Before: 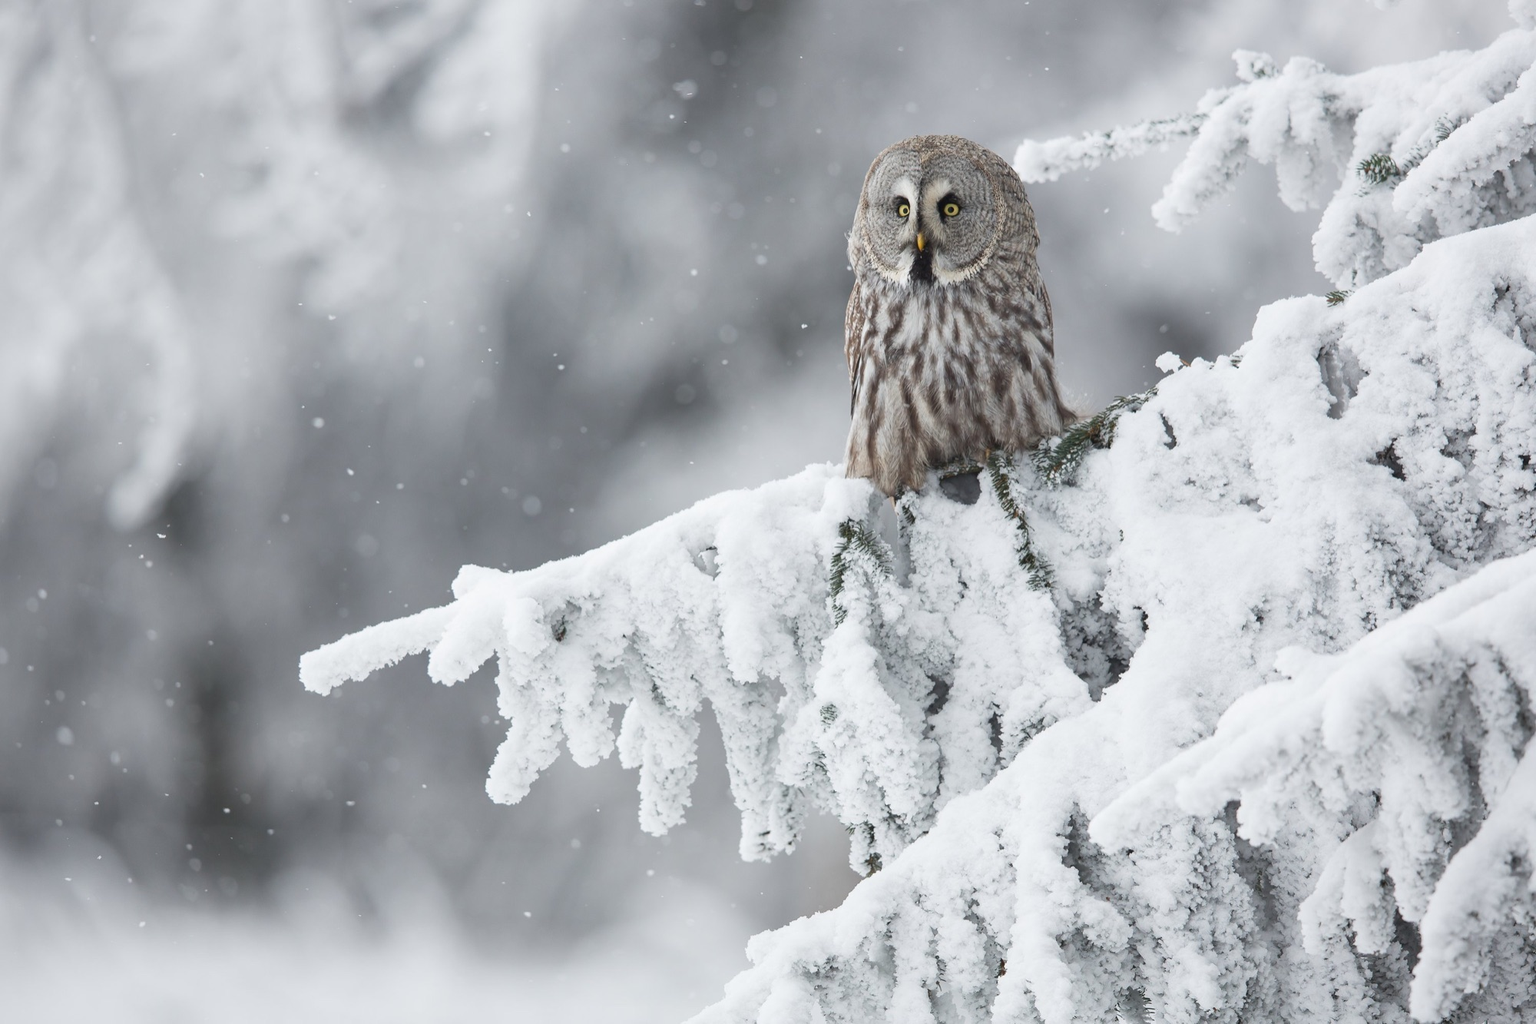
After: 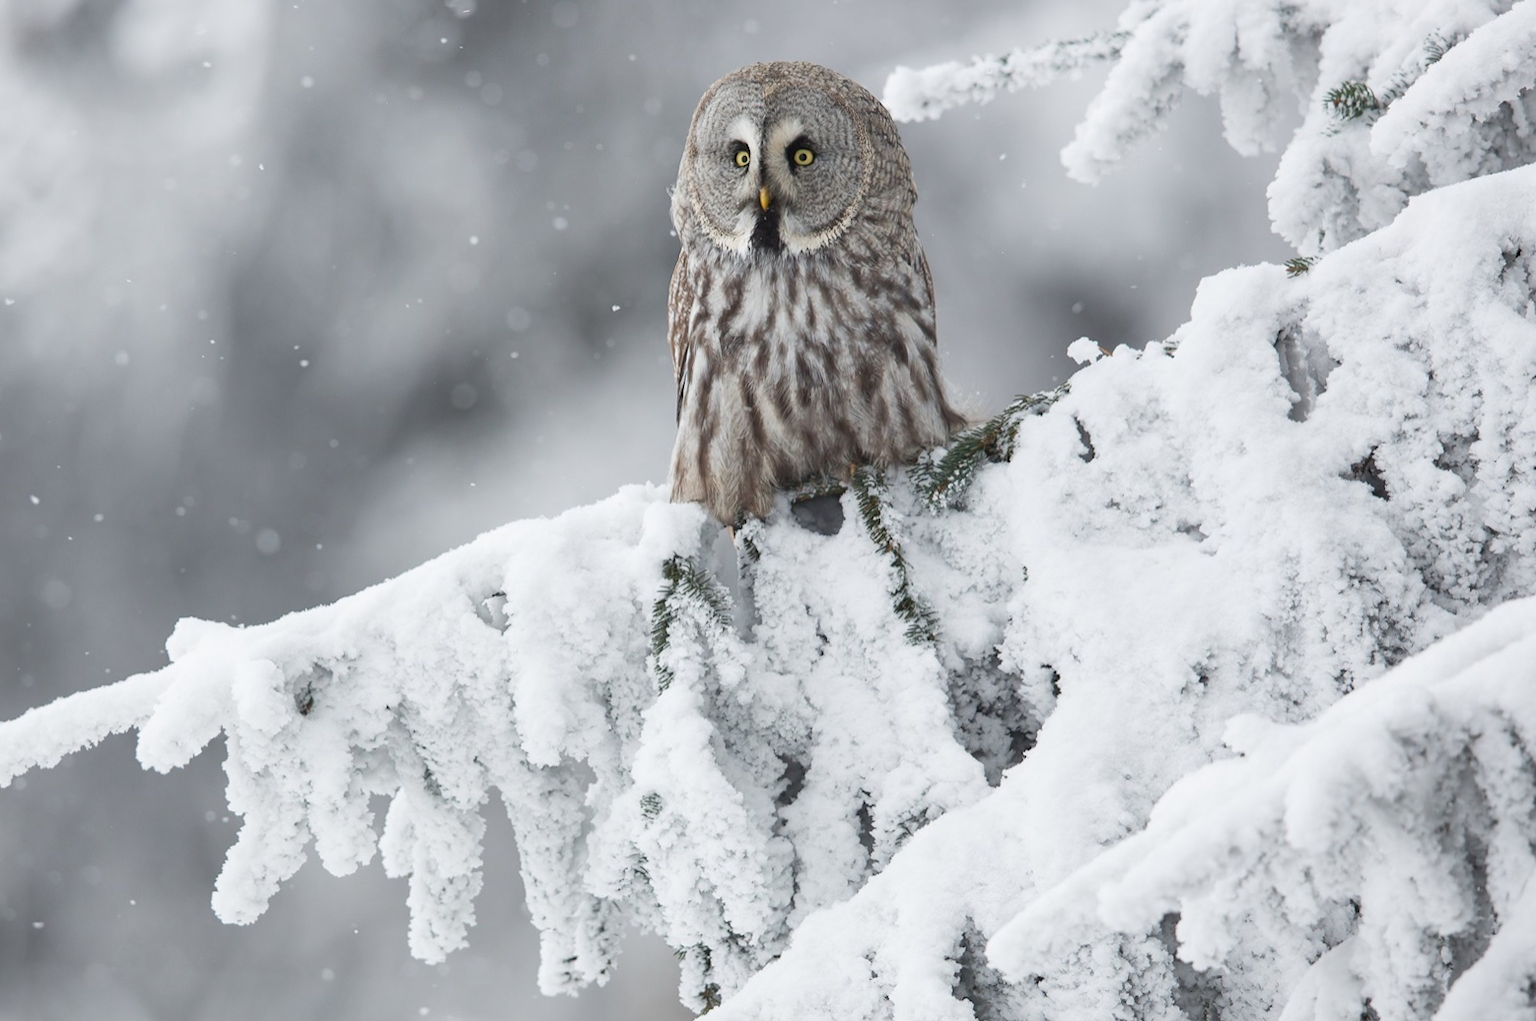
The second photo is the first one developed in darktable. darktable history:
rotate and perspective: rotation -0.45°, automatic cropping original format, crop left 0.008, crop right 0.992, crop top 0.012, crop bottom 0.988
crop and rotate: left 20.74%, top 7.912%, right 0.375%, bottom 13.378%
